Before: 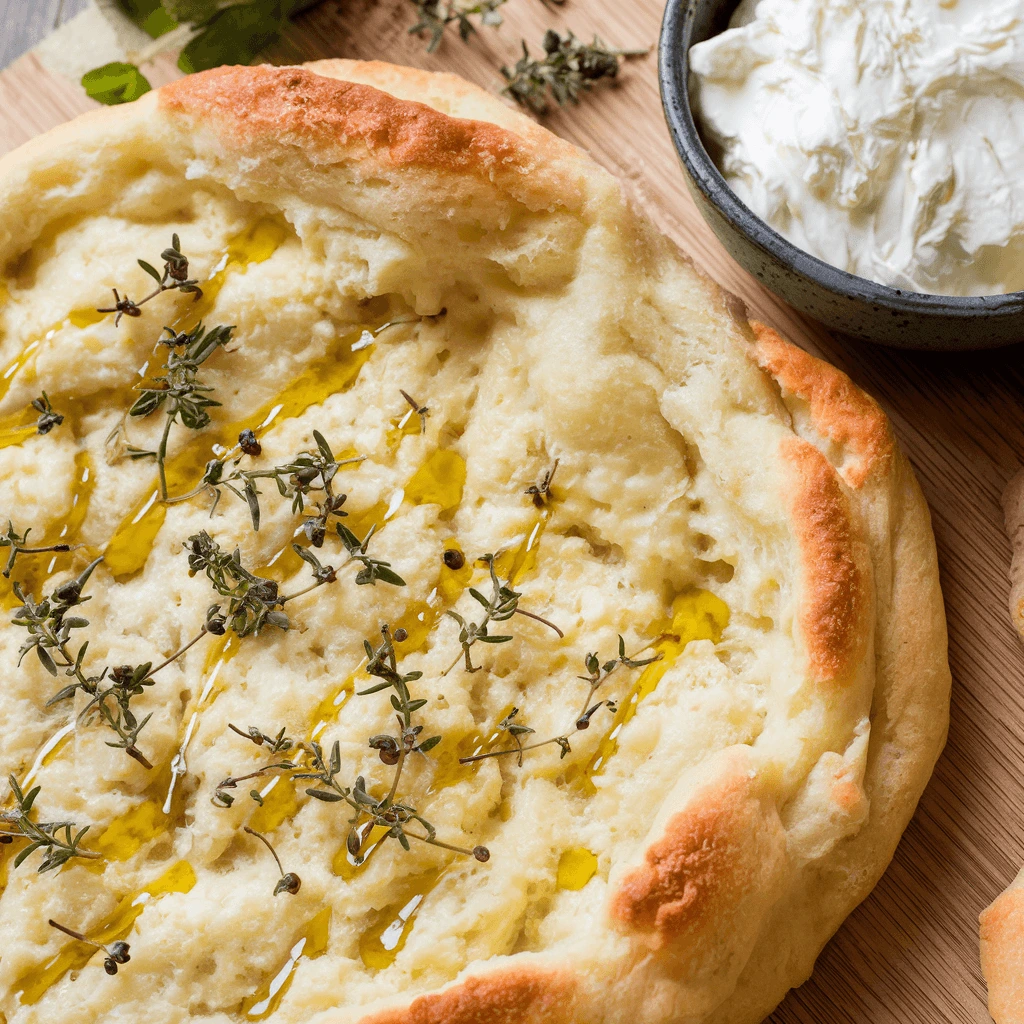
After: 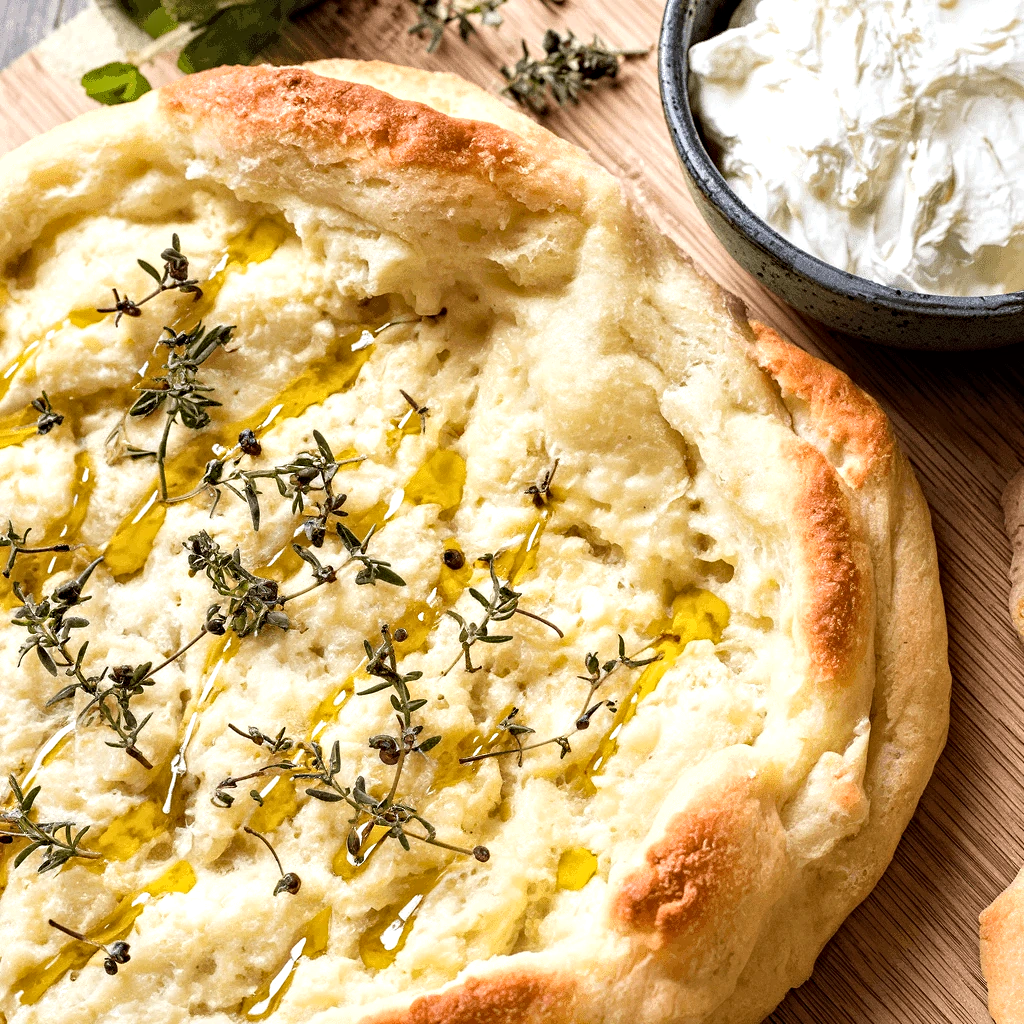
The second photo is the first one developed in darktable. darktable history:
tone equalizer: -8 EV -0.401 EV, -7 EV -0.357 EV, -6 EV -0.358 EV, -5 EV -0.192 EV, -3 EV 0.253 EV, -2 EV 0.357 EV, -1 EV 0.384 EV, +0 EV 0.416 EV
contrast equalizer: octaves 7, y [[0.506, 0.531, 0.562, 0.606, 0.638, 0.669], [0.5 ×6], [0.5 ×6], [0 ×6], [0 ×6]], mix 0.748
